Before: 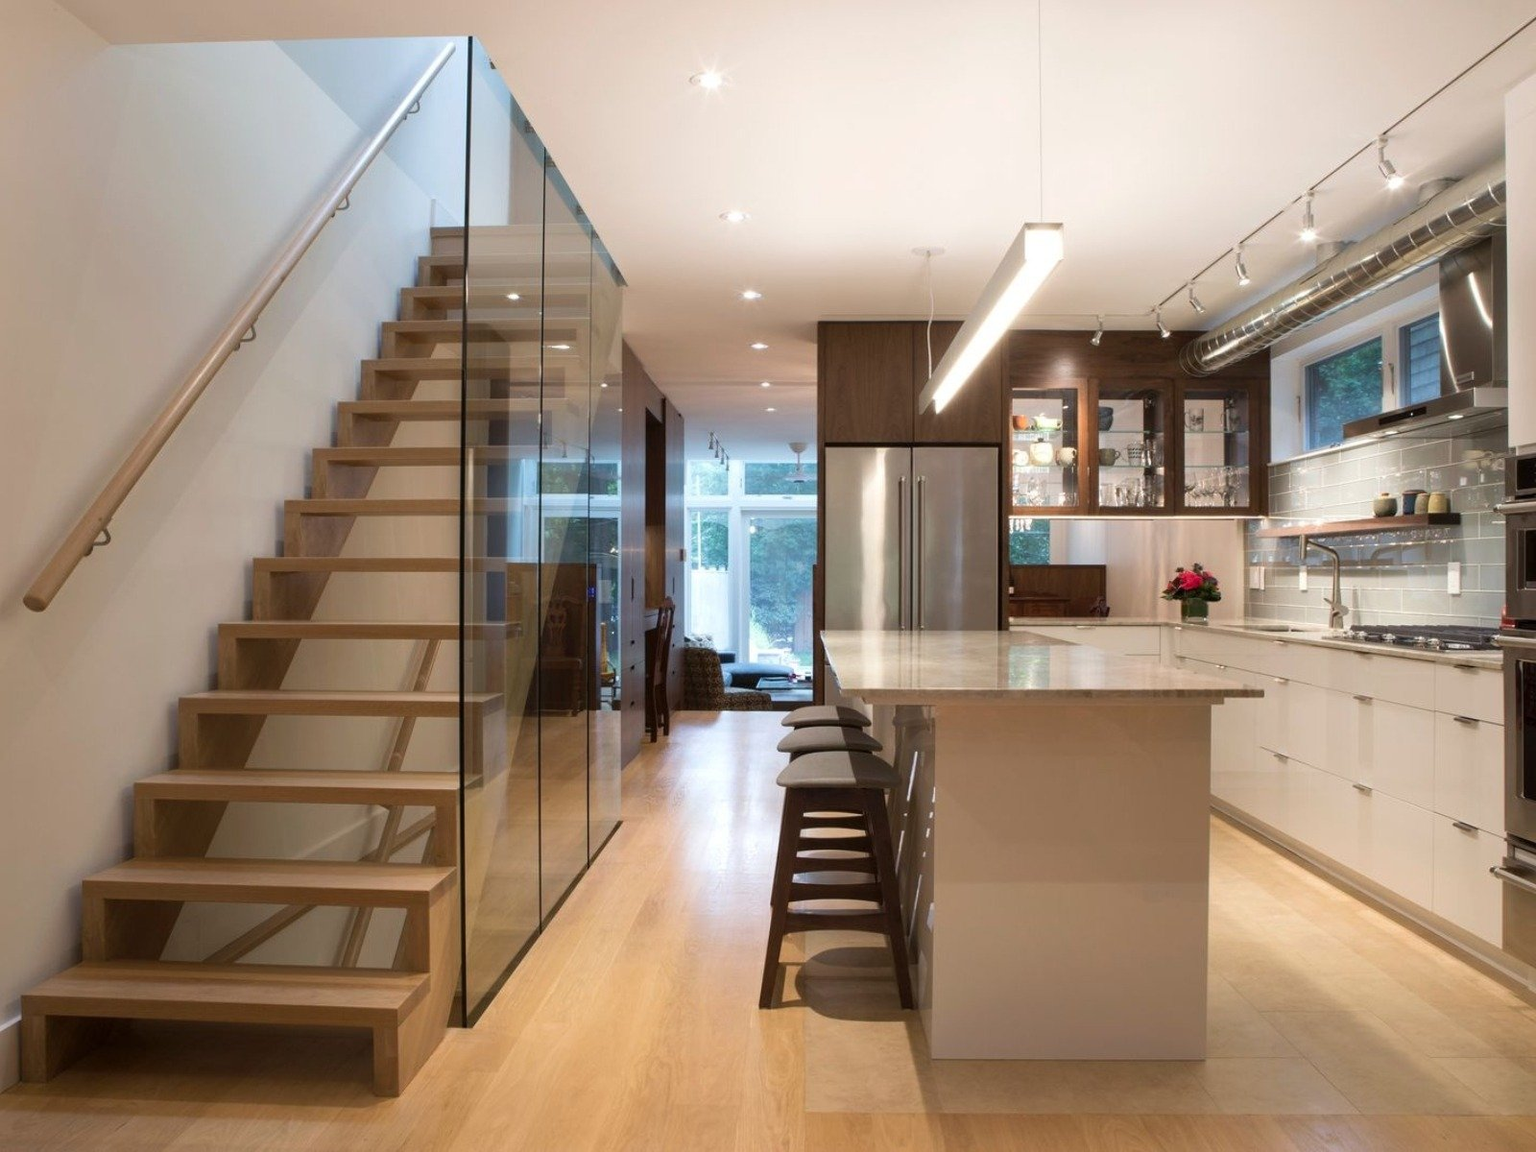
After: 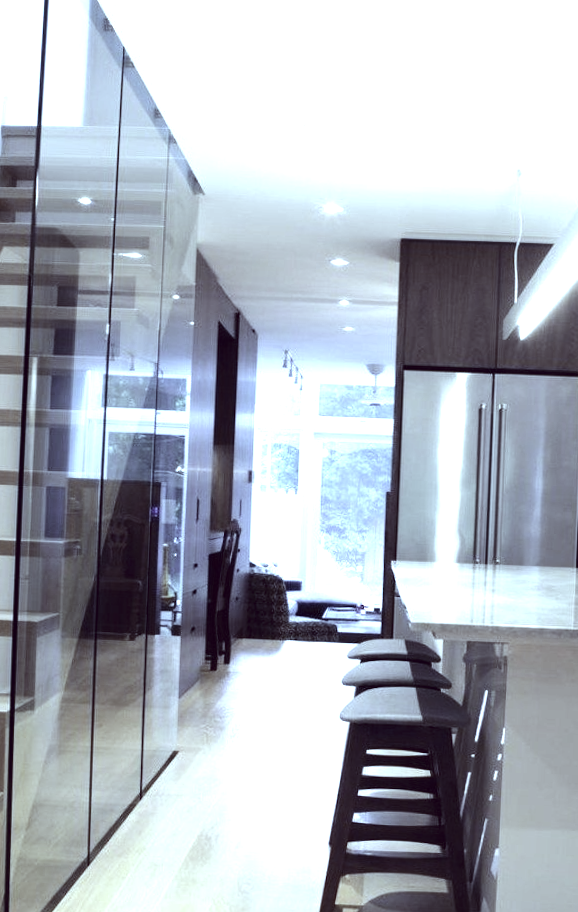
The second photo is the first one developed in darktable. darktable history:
color correction: highlights a* -20.17, highlights b* 20.27, shadows a* 20.03, shadows b* -20.46, saturation 0.43
crop and rotate: left 29.476%, top 10.214%, right 35.32%, bottom 17.333%
white balance: red 0.766, blue 1.537
exposure: black level correction 0.001, exposure 0.5 EV, compensate exposure bias true, compensate highlight preservation false
rotate and perspective: rotation 2.17°, automatic cropping off
tone equalizer: -8 EV -0.75 EV, -7 EV -0.7 EV, -6 EV -0.6 EV, -5 EV -0.4 EV, -3 EV 0.4 EV, -2 EV 0.6 EV, -1 EV 0.7 EV, +0 EV 0.75 EV, edges refinement/feathering 500, mask exposure compensation -1.57 EV, preserve details no
